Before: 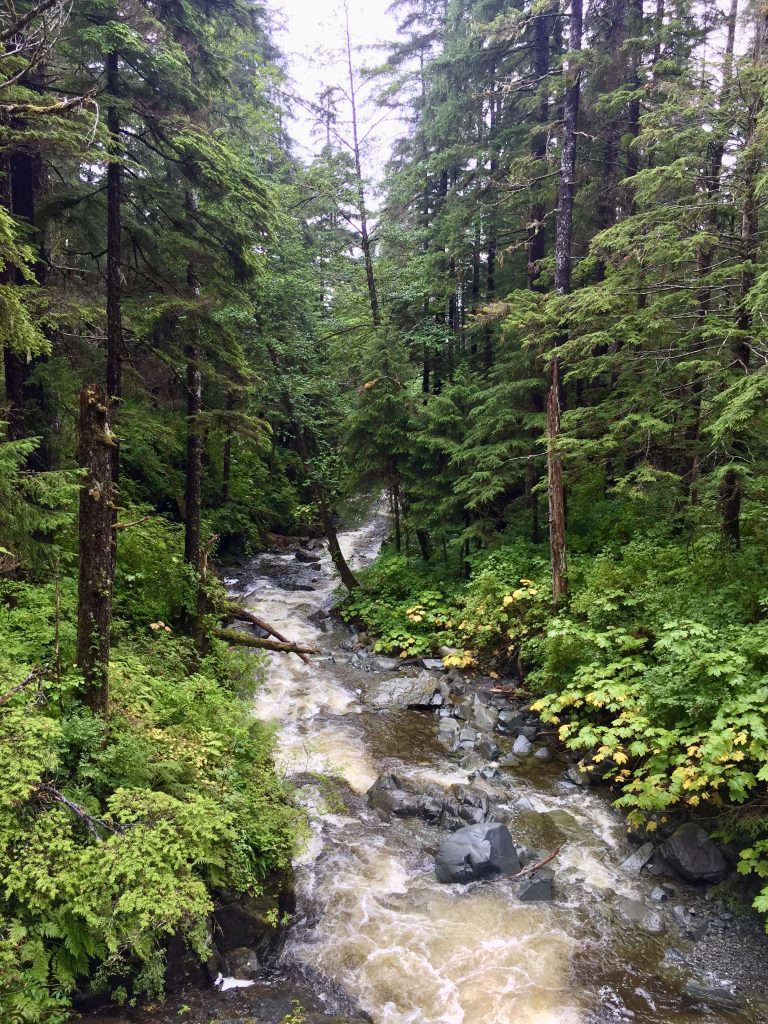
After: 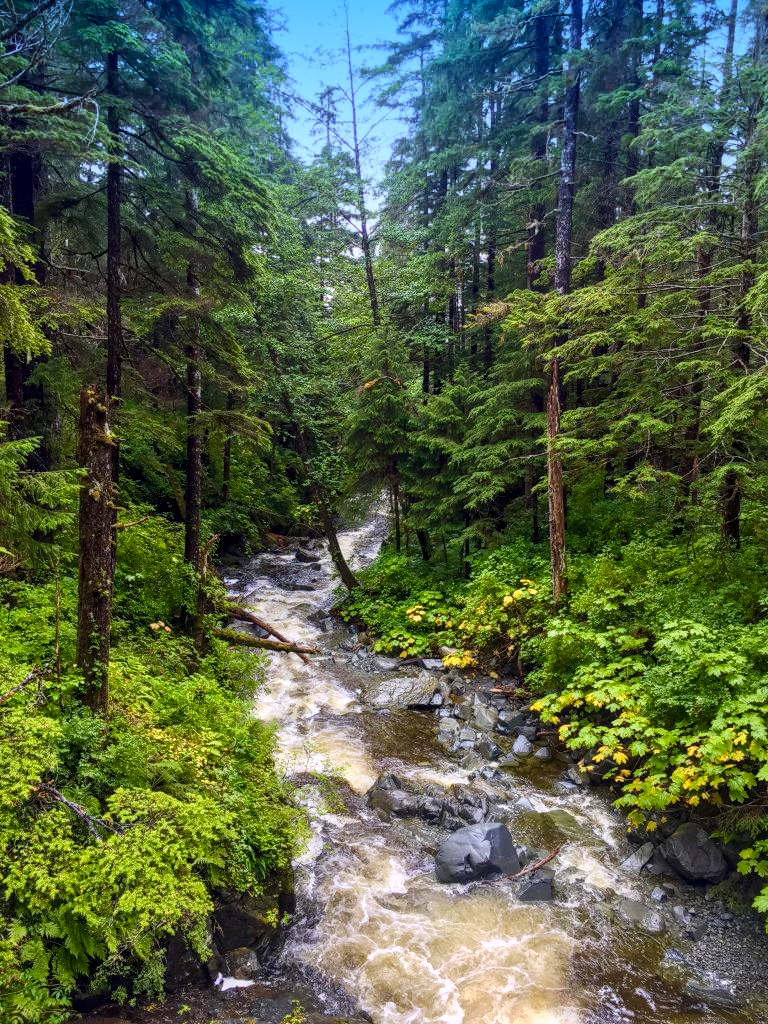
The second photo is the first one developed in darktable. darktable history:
graduated density: density 2.02 EV, hardness 44%, rotation 0.374°, offset 8.21, hue 208.8°, saturation 97%
local contrast: on, module defaults
color balance rgb: perceptual saturation grading › global saturation 30%, global vibrance 20%
